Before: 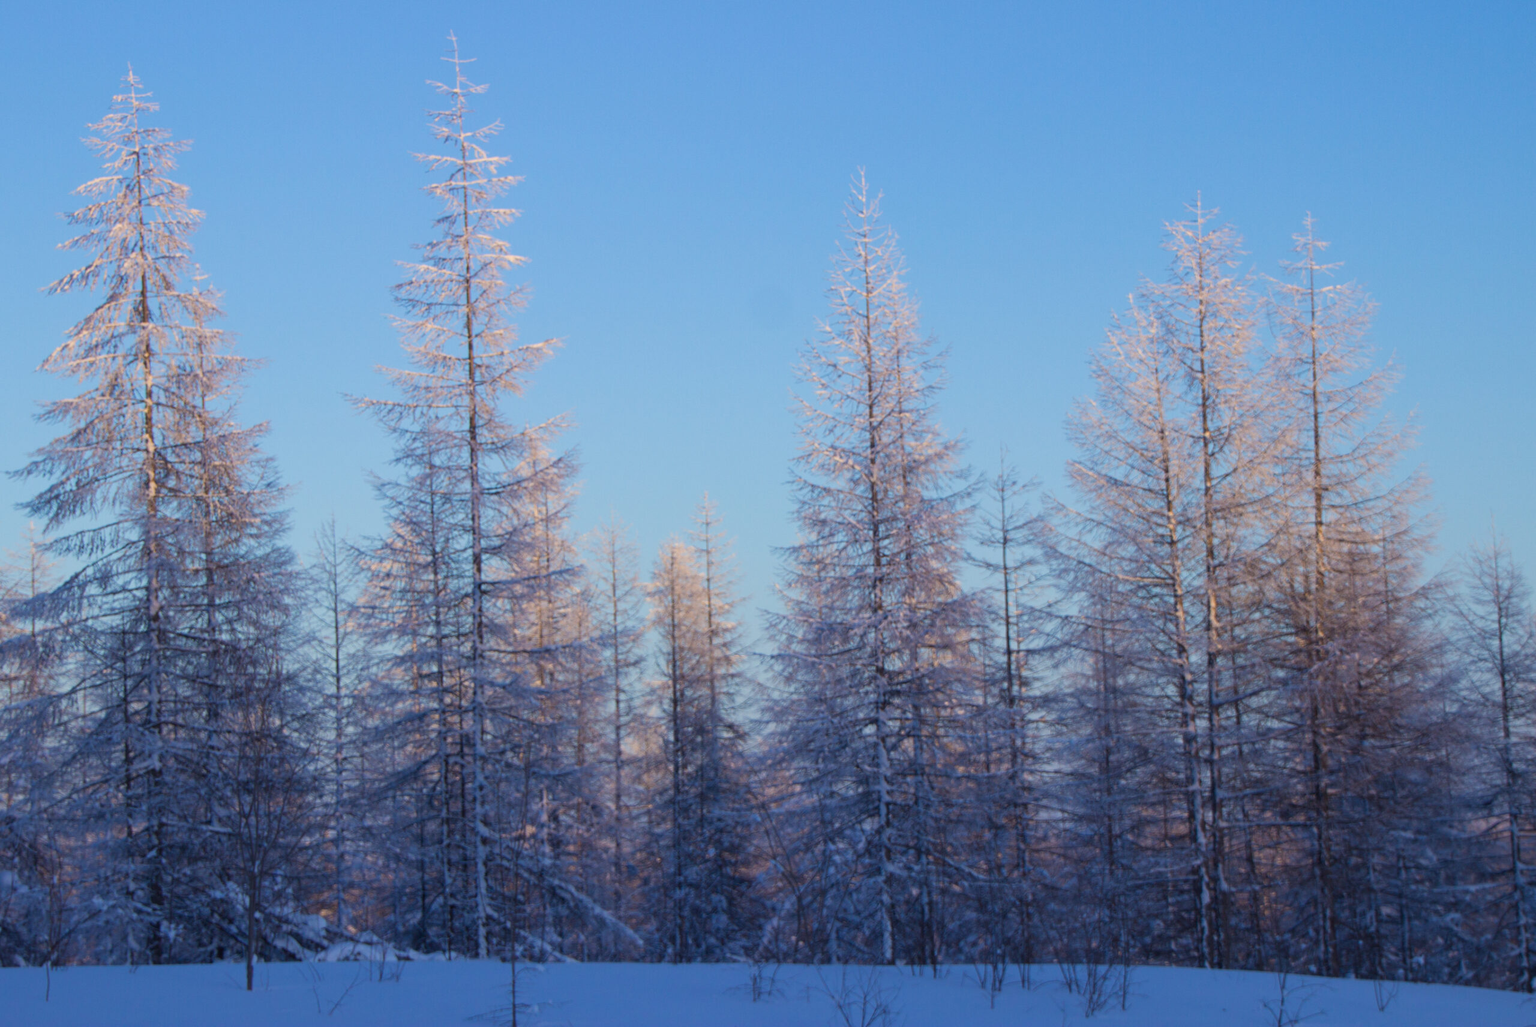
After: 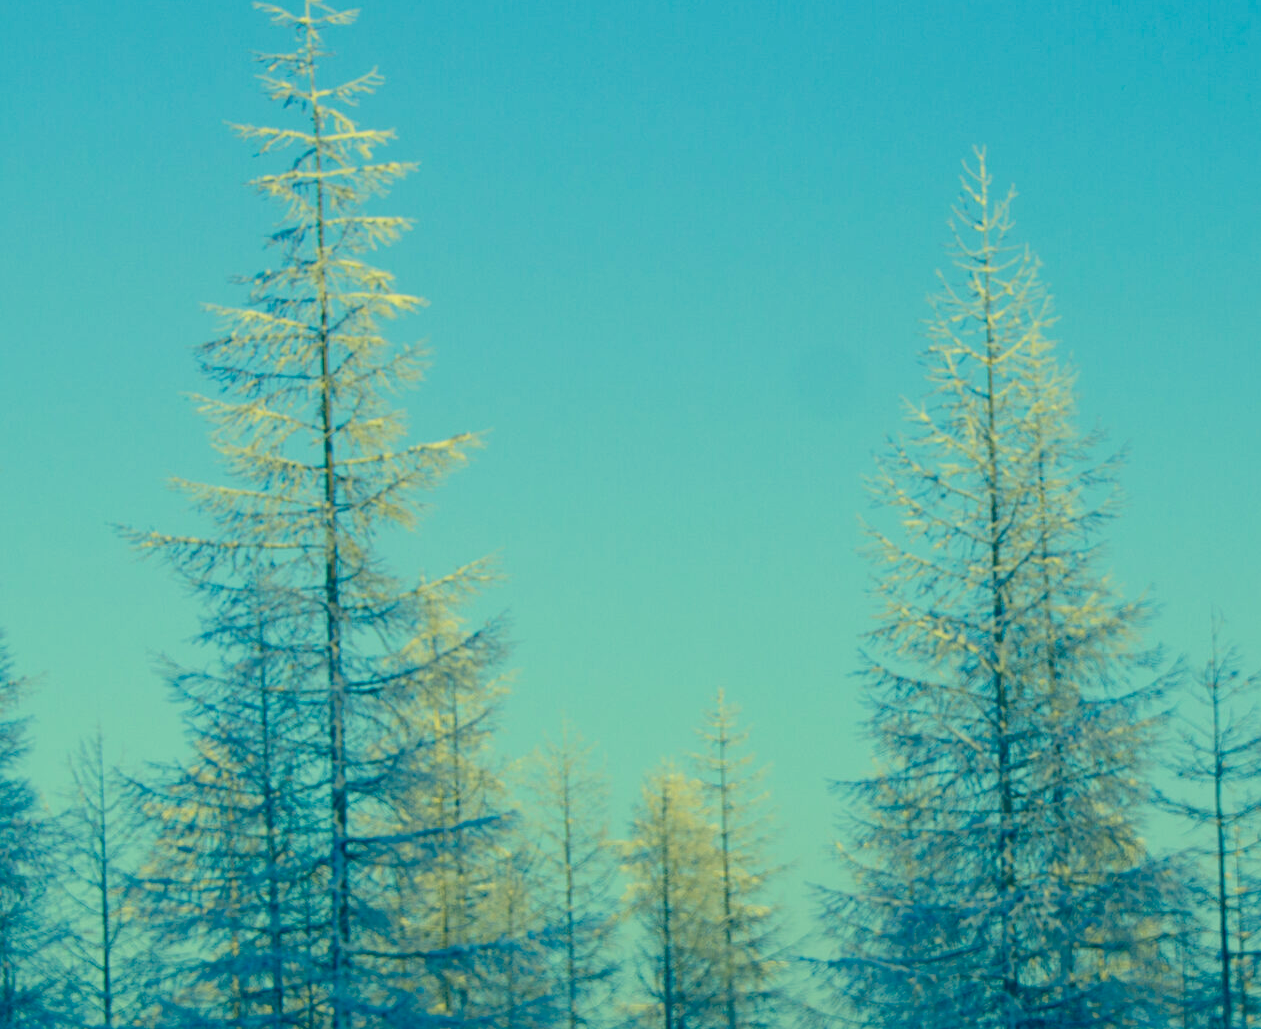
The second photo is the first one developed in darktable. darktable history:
crop: left 17.835%, top 7.675%, right 32.881%, bottom 32.213%
color correction: highlights a* -15.58, highlights b* 40, shadows a* -40, shadows b* -26.18
